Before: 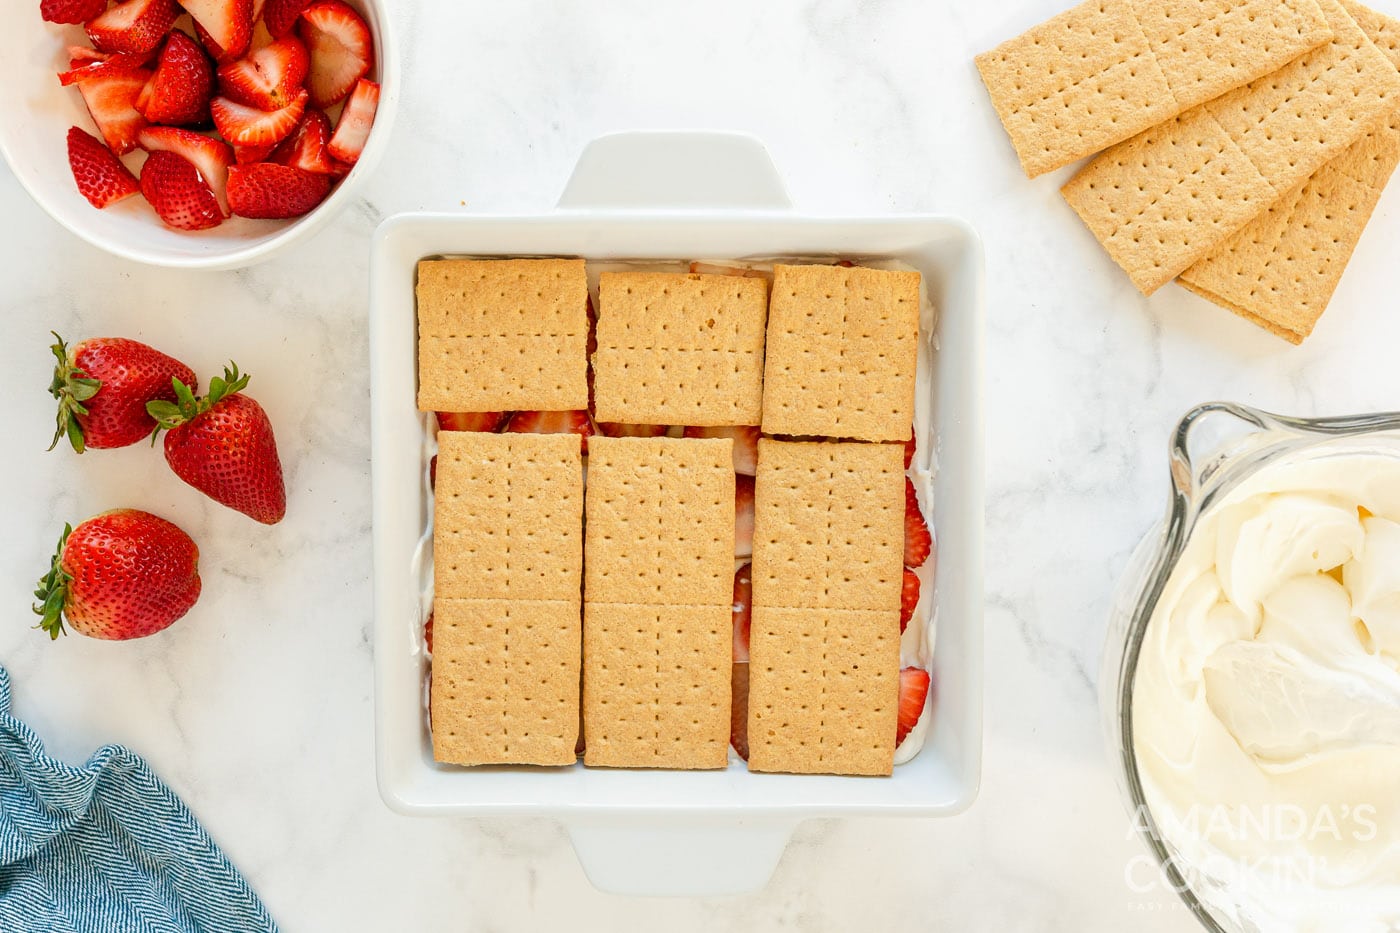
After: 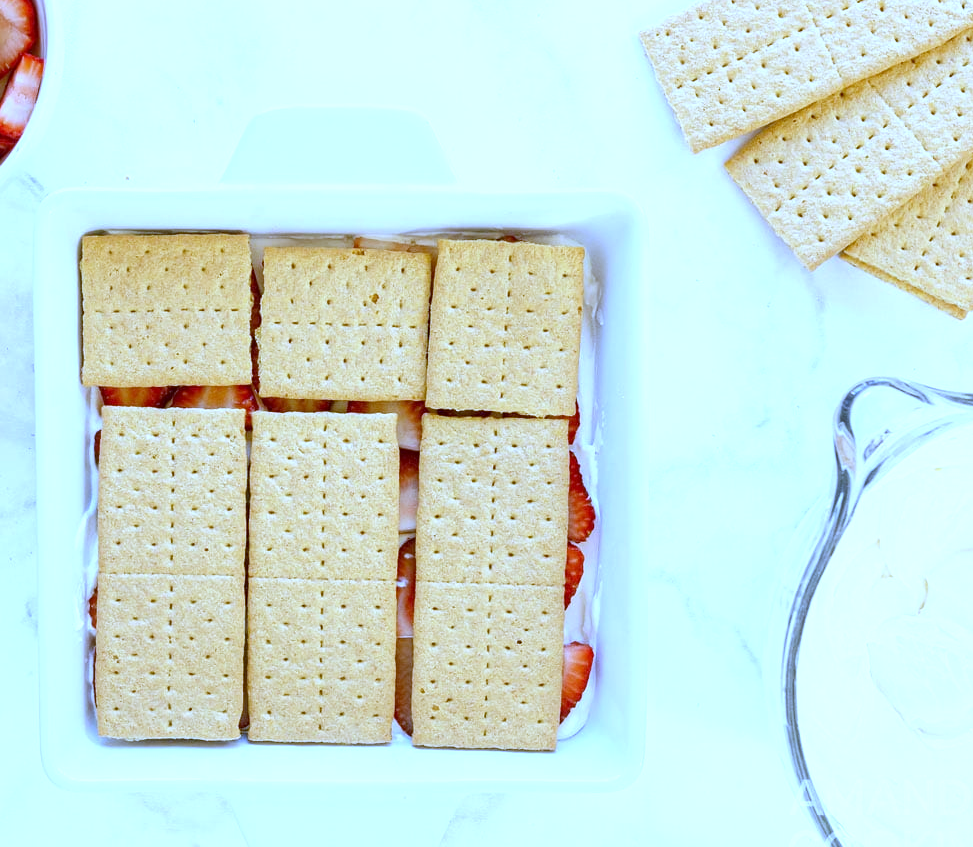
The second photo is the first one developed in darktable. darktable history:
crop and rotate: left 24.034%, top 2.838%, right 6.406%, bottom 6.299%
exposure: black level correction 0.001, exposure 0.5 EV, compensate exposure bias true, compensate highlight preservation false
white balance: red 0.766, blue 1.537
